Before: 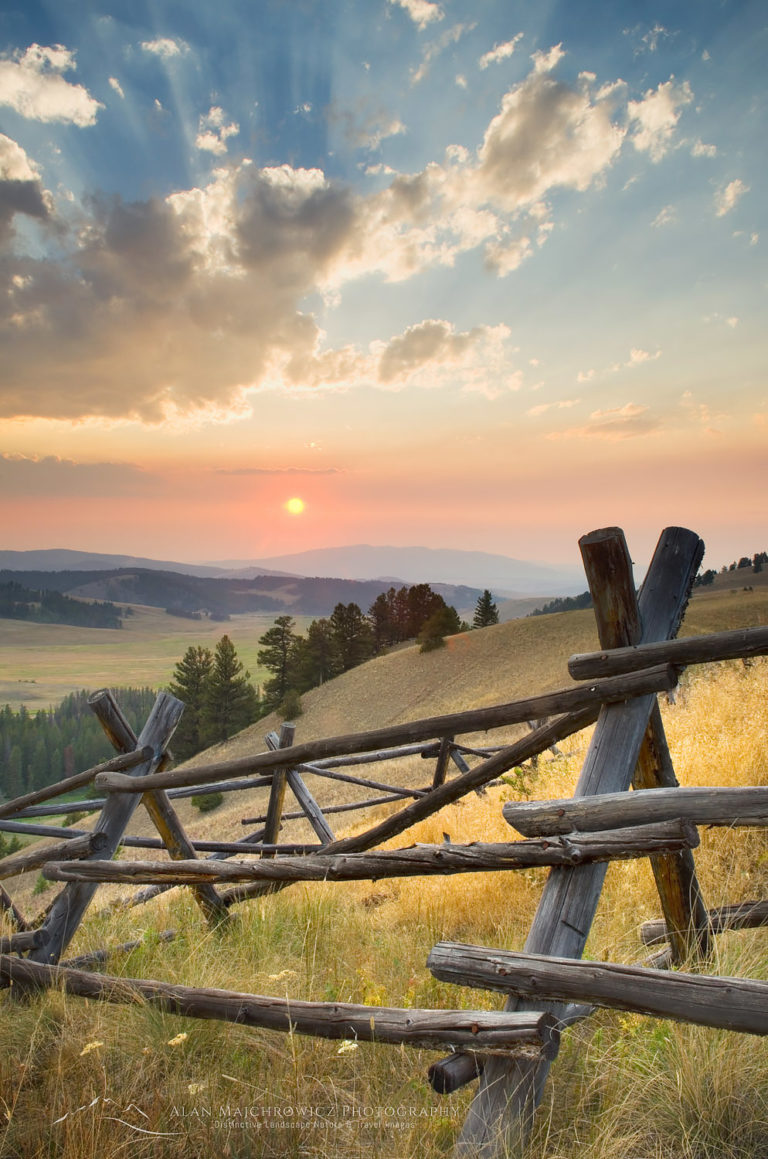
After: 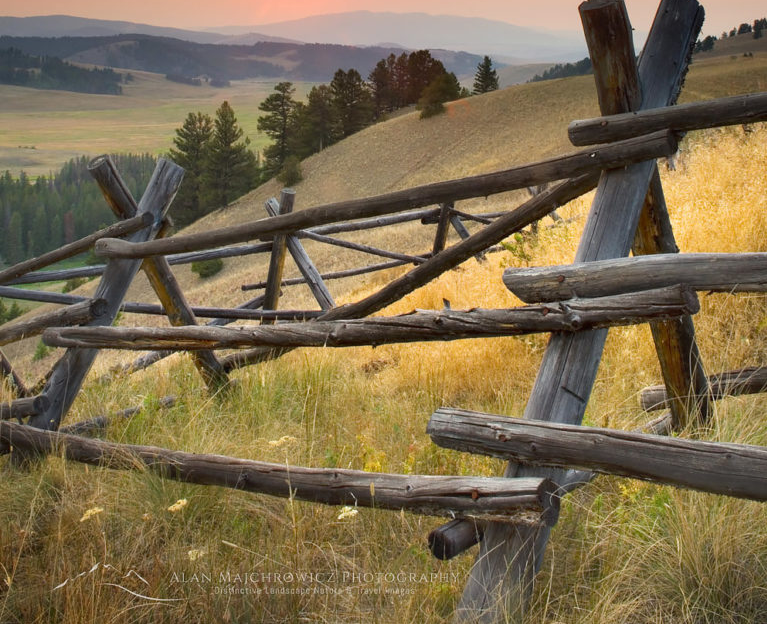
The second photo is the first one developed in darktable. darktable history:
crop and rotate: top 46.158%, right 0.022%
